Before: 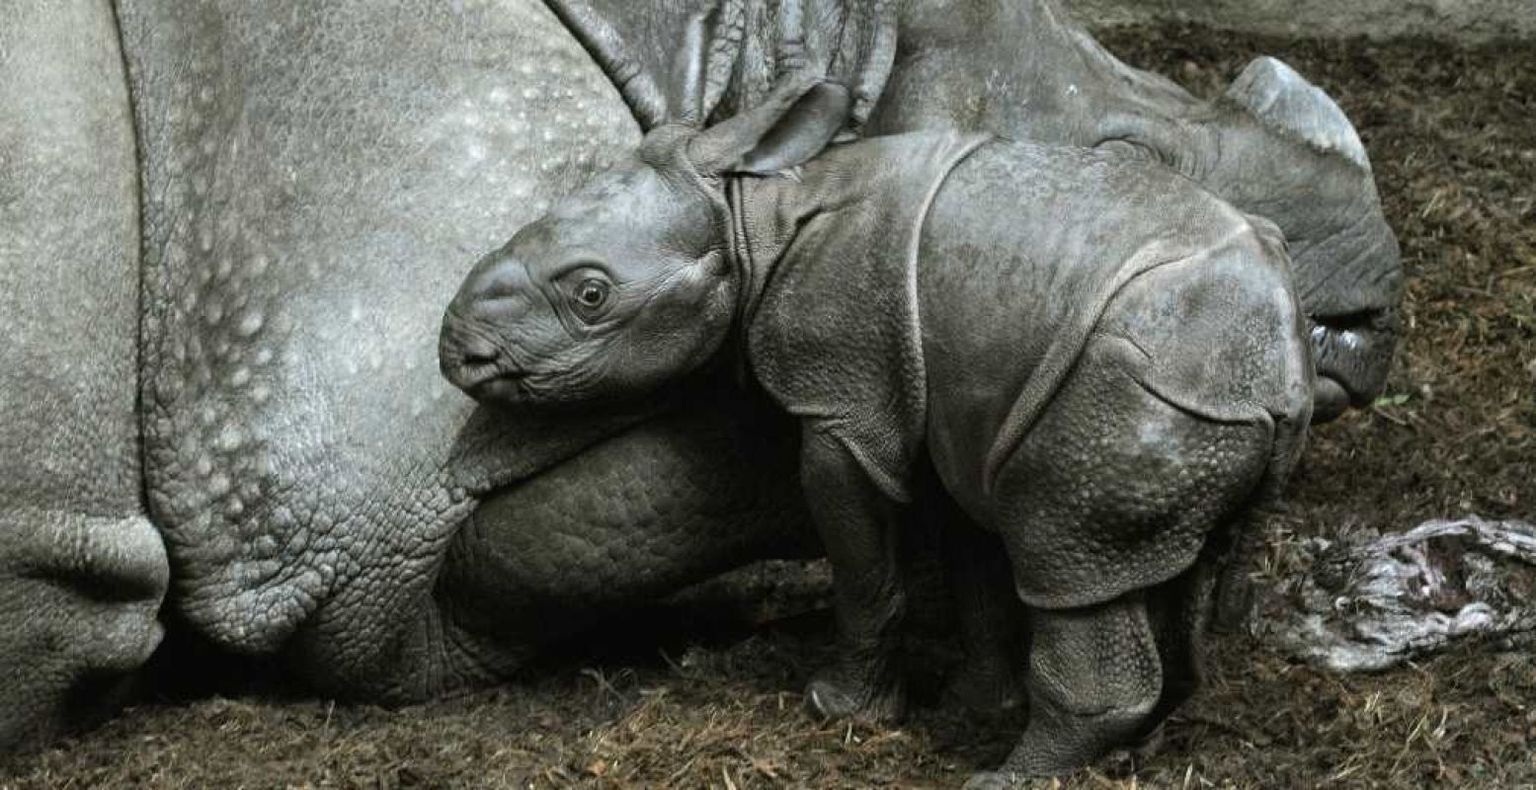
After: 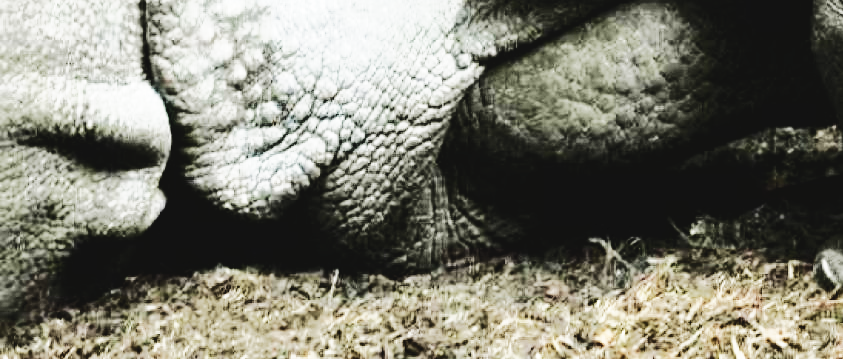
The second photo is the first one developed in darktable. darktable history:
contrast brightness saturation: contrast 0.063, brightness -0.008, saturation -0.234
crop and rotate: top 55.016%, right 45.786%, bottom 0.094%
tone equalizer: -7 EV 0.162 EV, -6 EV 0.636 EV, -5 EV 1.17 EV, -4 EV 1.34 EV, -3 EV 1.15 EV, -2 EV 0.6 EV, -1 EV 0.15 EV, edges refinement/feathering 500, mask exposure compensation -1.57 EV, preserve details no
tone curve: curves: ch0 [(0, 0) (0.003, 0.048) (0.011, 0.055) (0.025, 0.065) (0.044, 0.089) (0.069, 0.111) (0.1, 0.132) (0.136, 0.163) (0.177, 0.21) (0.224, 0.259) (0.277, 0.323) (0.335, 0.385) (0.399, 0.442) (0.468, 0.508) (0.543, 0.578) (0.623, 0.648) (0.709, 0.716) (0.801, 0.781) (0.898, 0.845) (1, 1)], color space Lab, independent channels
base curve: curves: ch0 [(0, 0) (0.007, 0.004) (0.027, 0.03) (0.046, 0.07) (0.207, 0.54) (0.442, 0.872) (0.673, 0.972) (1, 1)], preserve colors none
